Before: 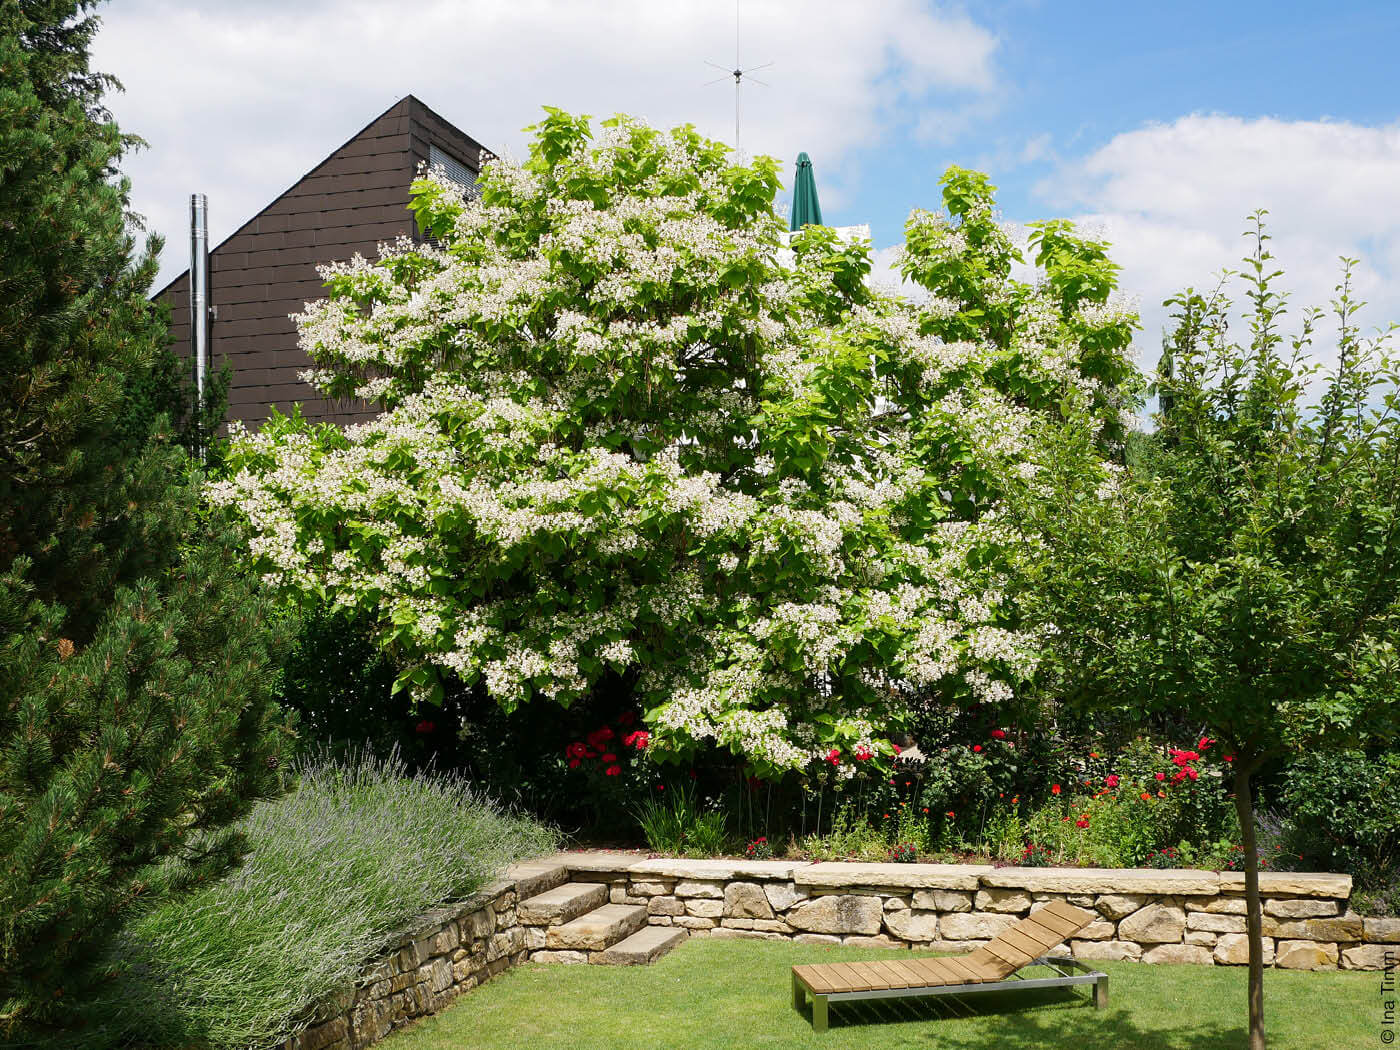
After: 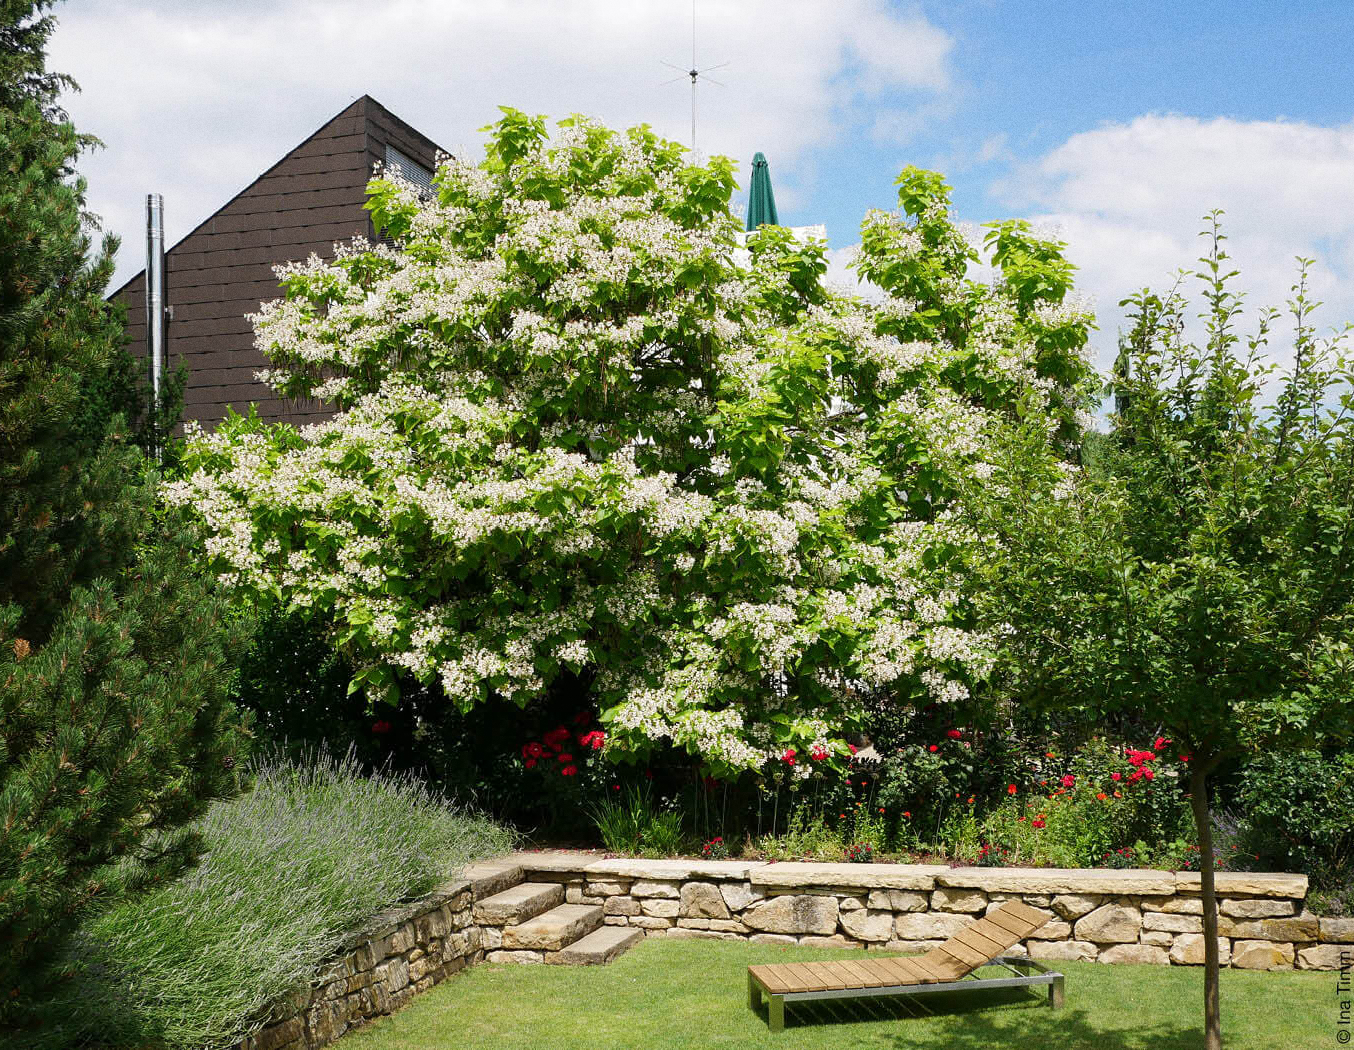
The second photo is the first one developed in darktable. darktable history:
crop and rotate: left 3.238%
grain: coarseness 0.09 ISO
